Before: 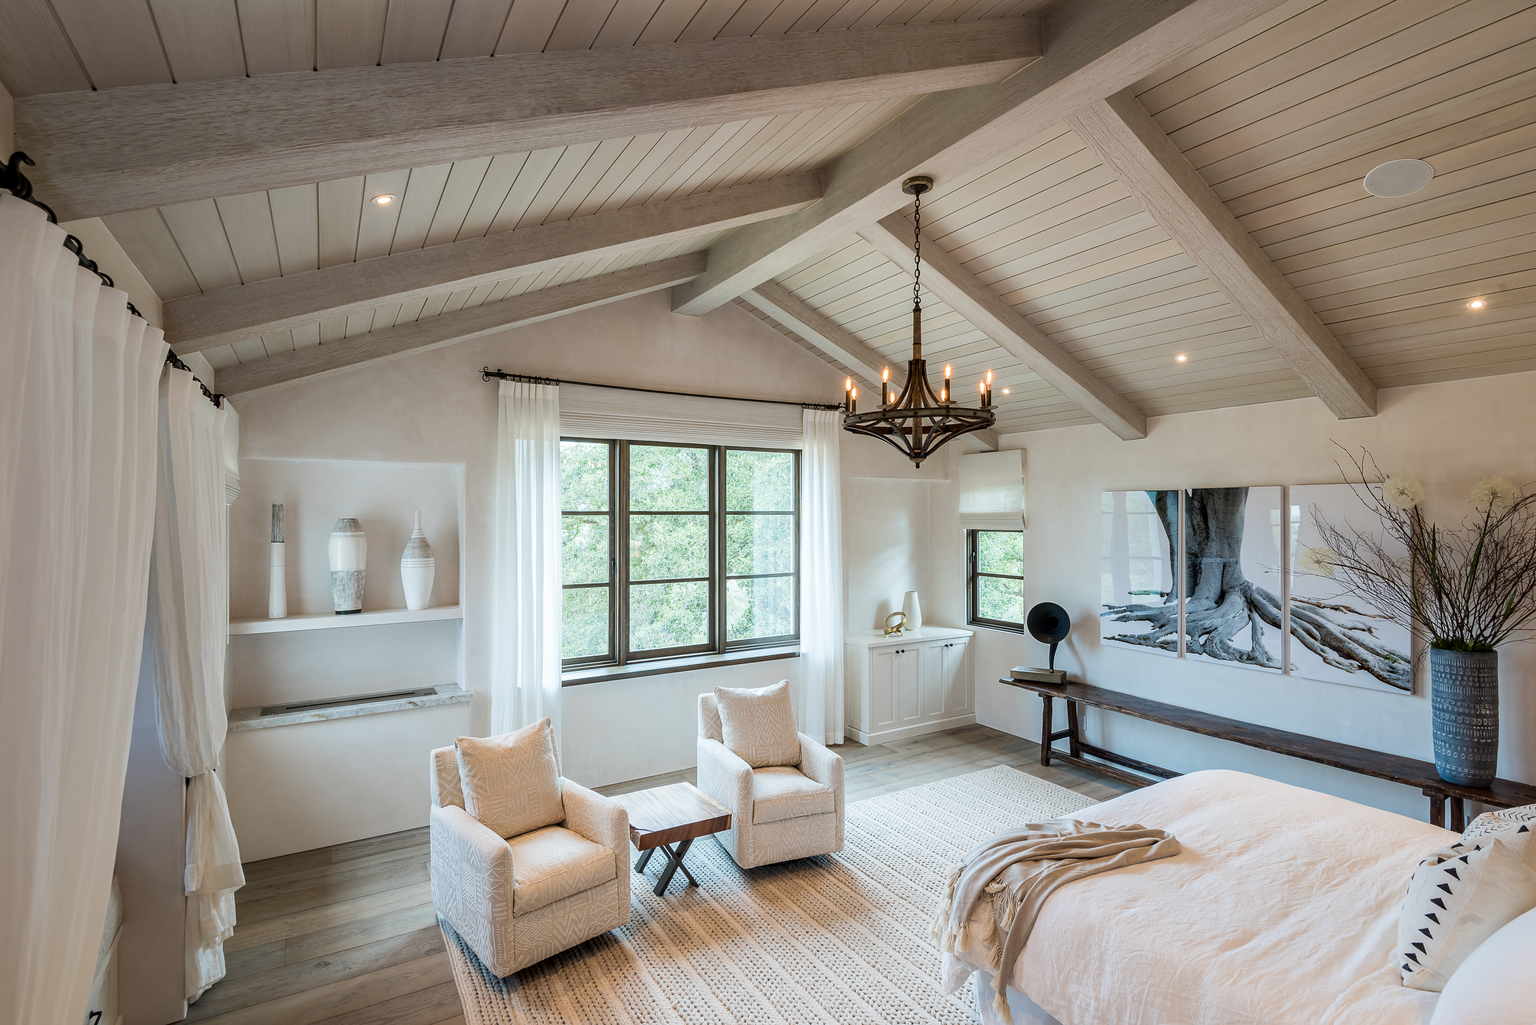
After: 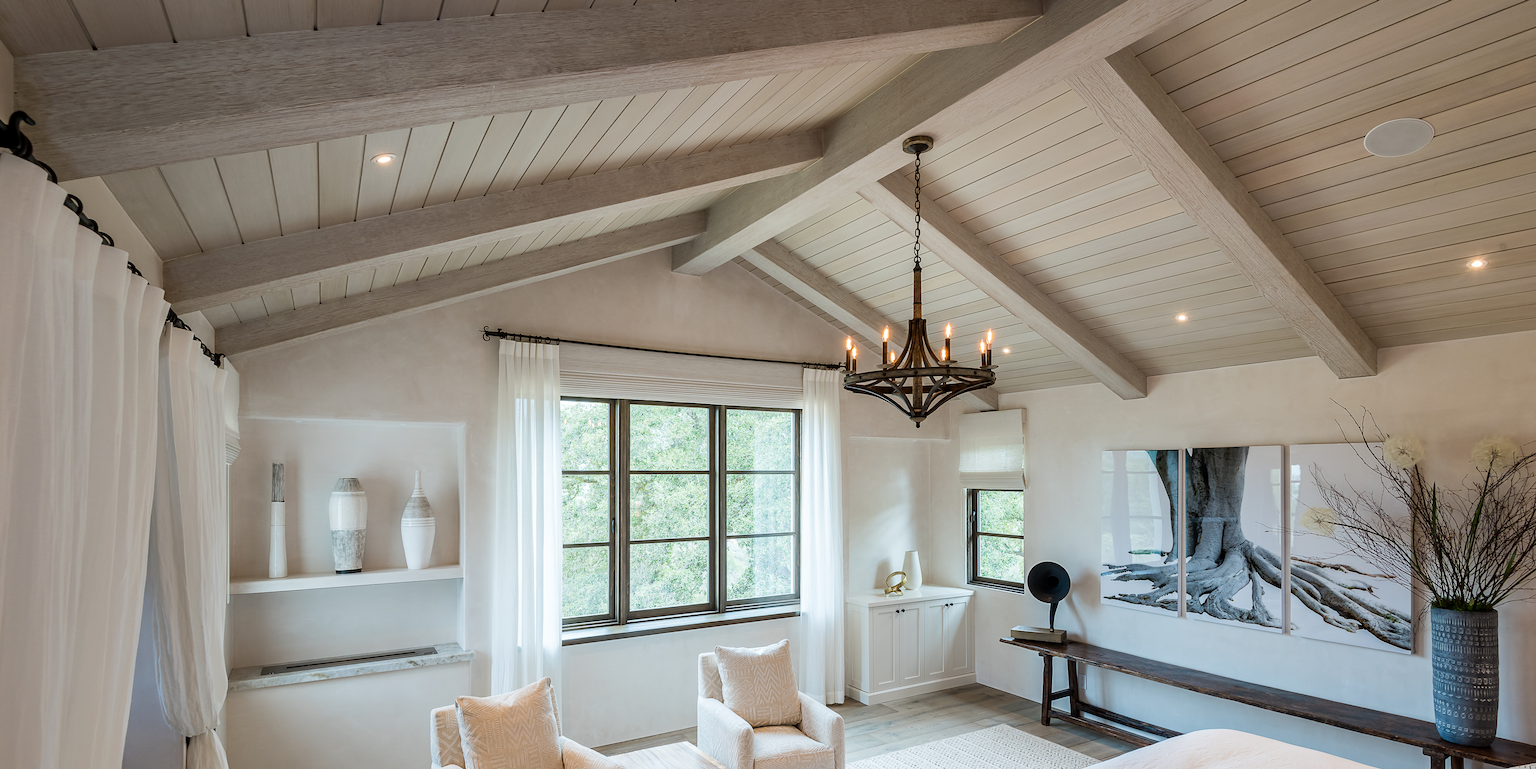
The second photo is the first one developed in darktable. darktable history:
crop: top 4.03%, bottom 20.912%
